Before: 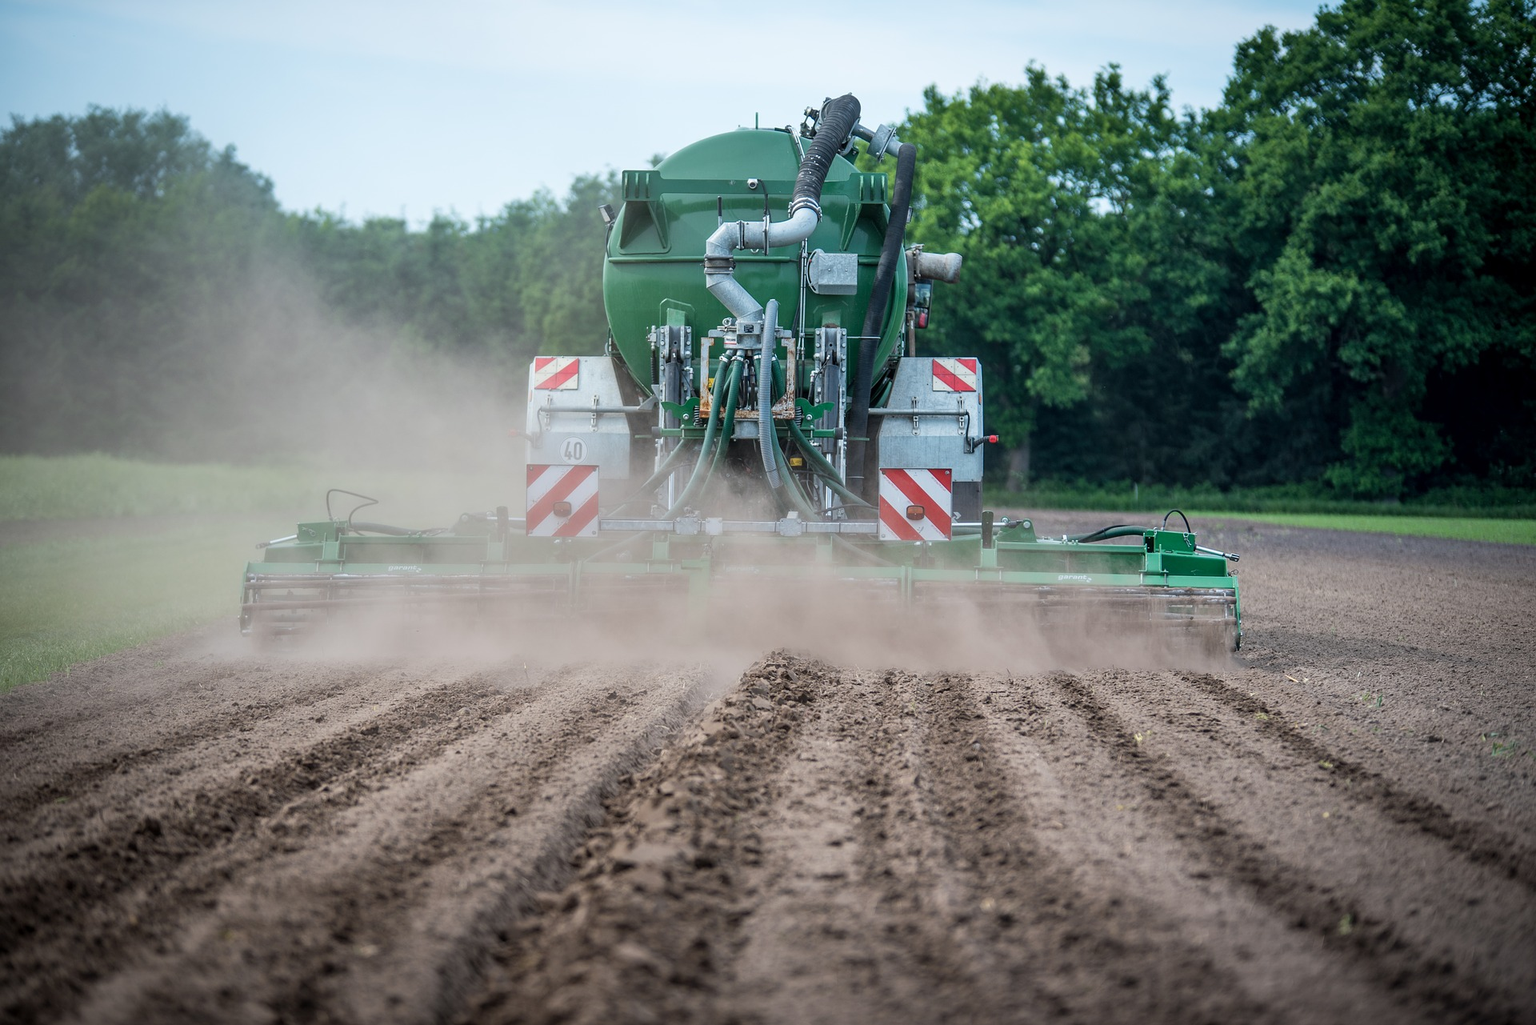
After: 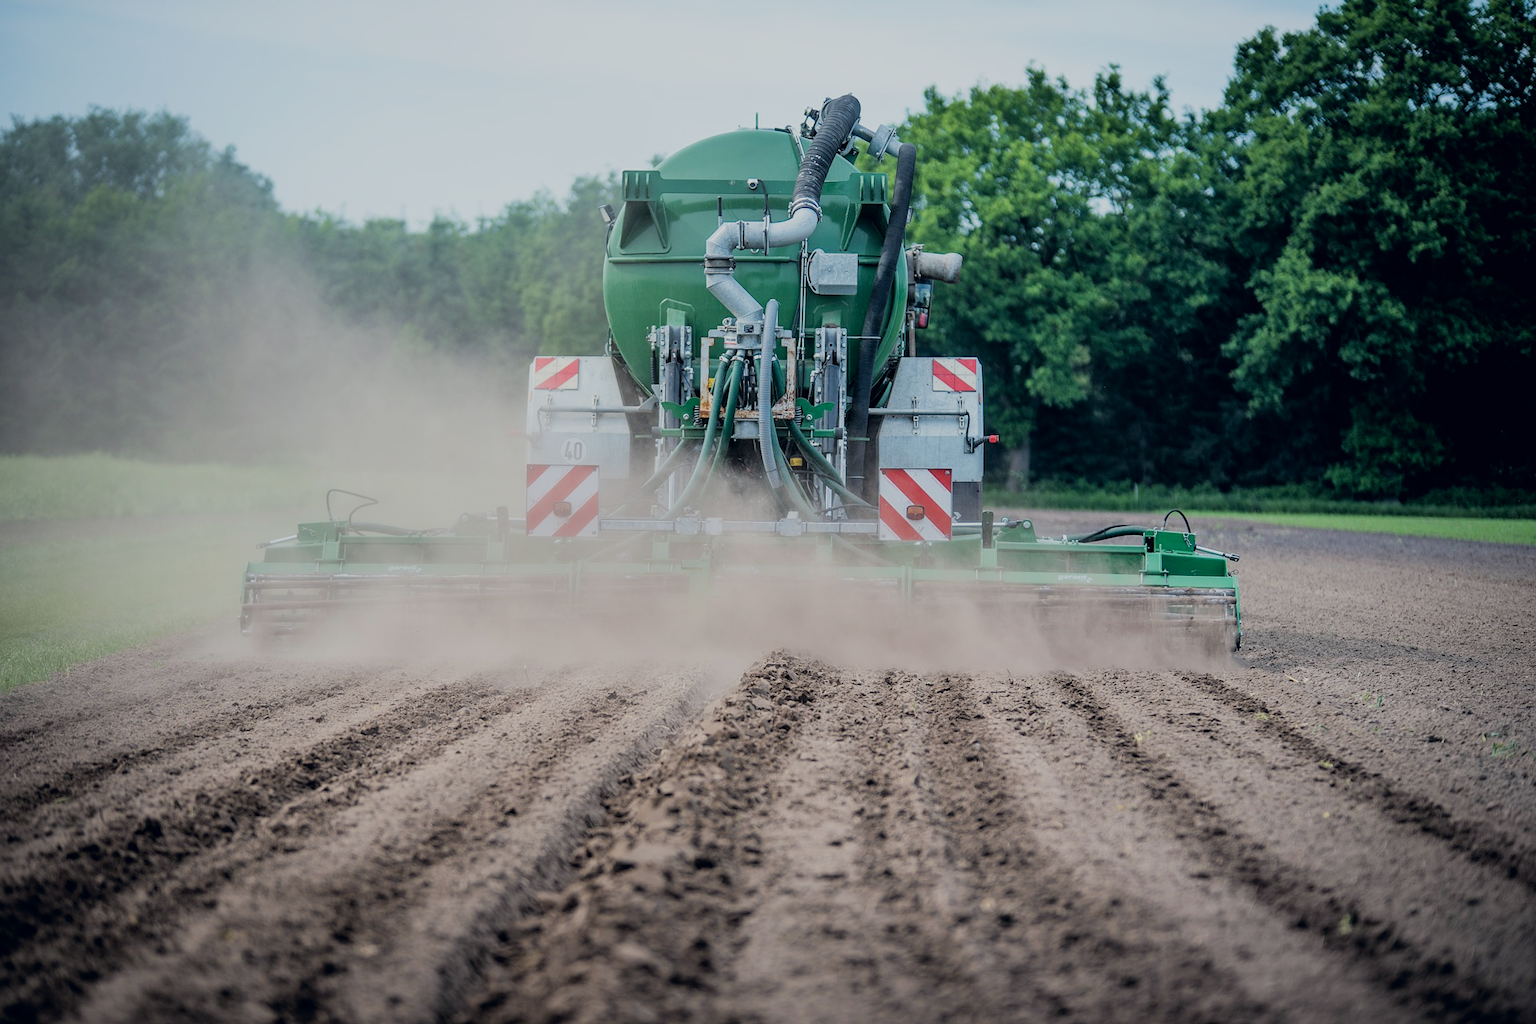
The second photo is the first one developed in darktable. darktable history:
color correction: highlights a* 0.207, highlights b* 2.7, shadows a* -0.874, shadows b* -4.78
filmic rgb: black relative exposure -6.98 EV, white relative exposure 5.63 EV, hardness 2.86
exposure: exposure 0.191 EV, compensate highlight preservation false
